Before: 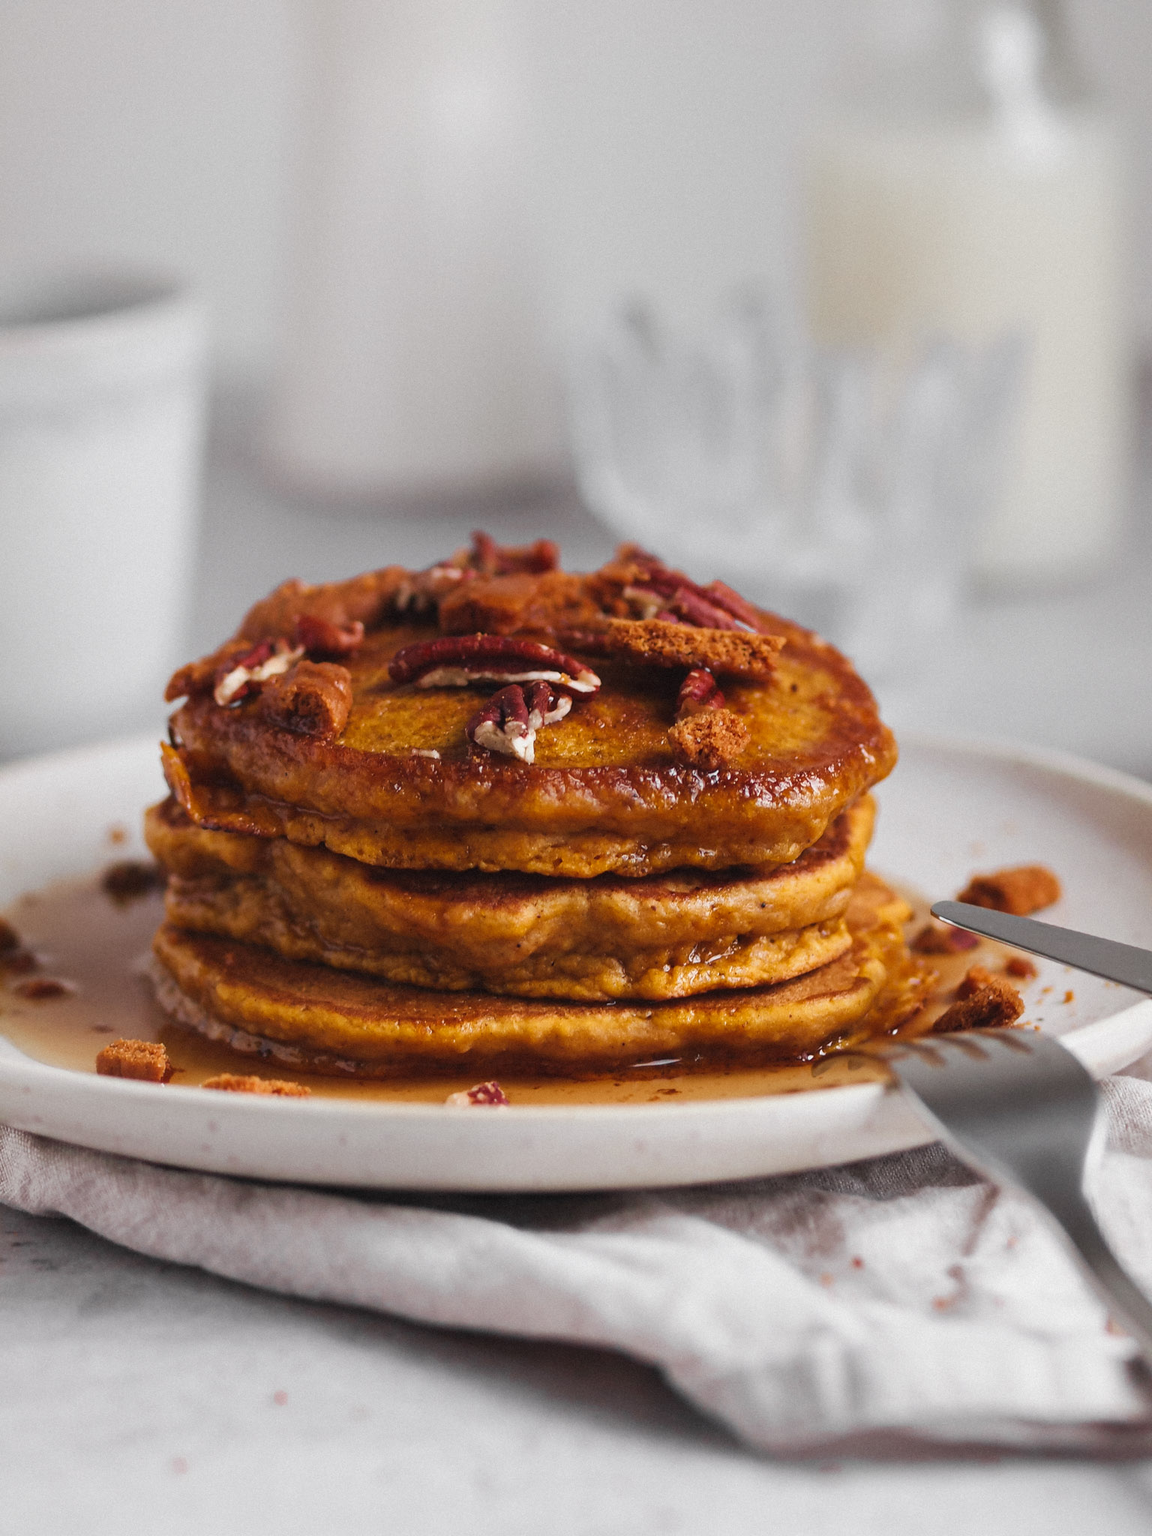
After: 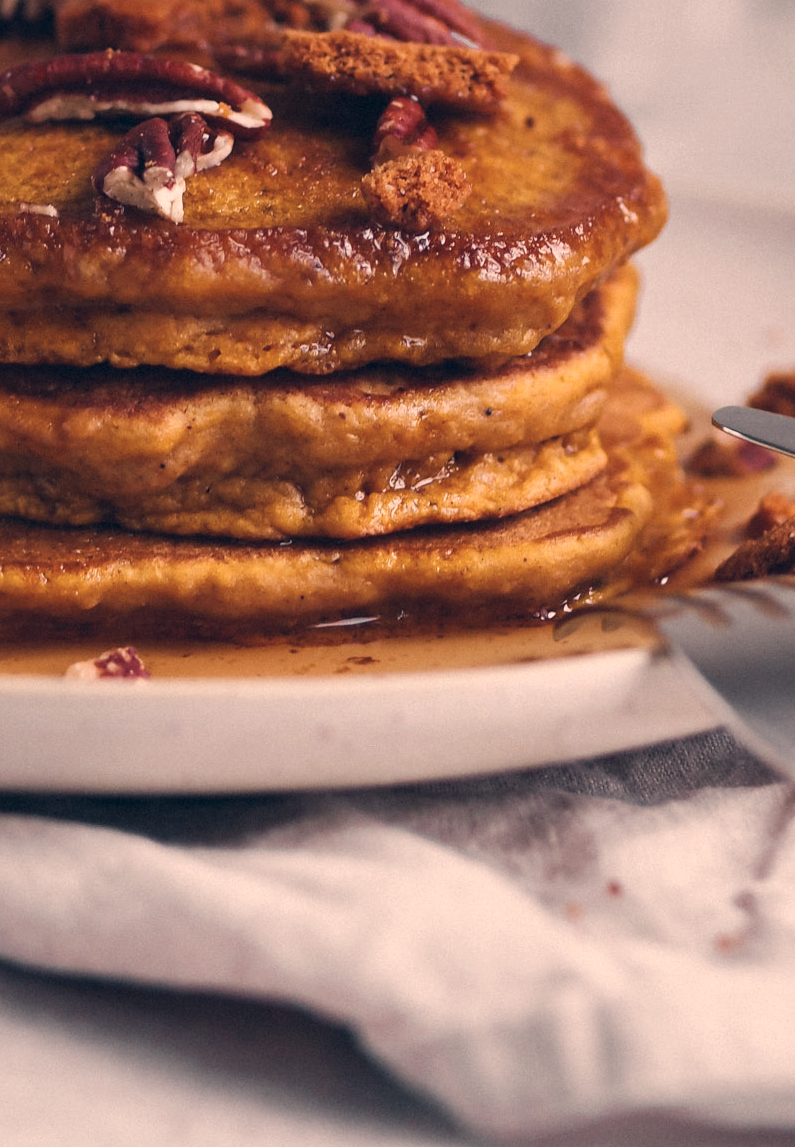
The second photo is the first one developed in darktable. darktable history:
crop: left 34.479%, top 38.822%, right 13.718%, bottom 5.172%
white balance: red 1.029, blue 0.92
color correction: highlights a* 14.46, highlights b* 5.85, shadows a* -5.53, shadows b* -15.24, saturation 0.85
